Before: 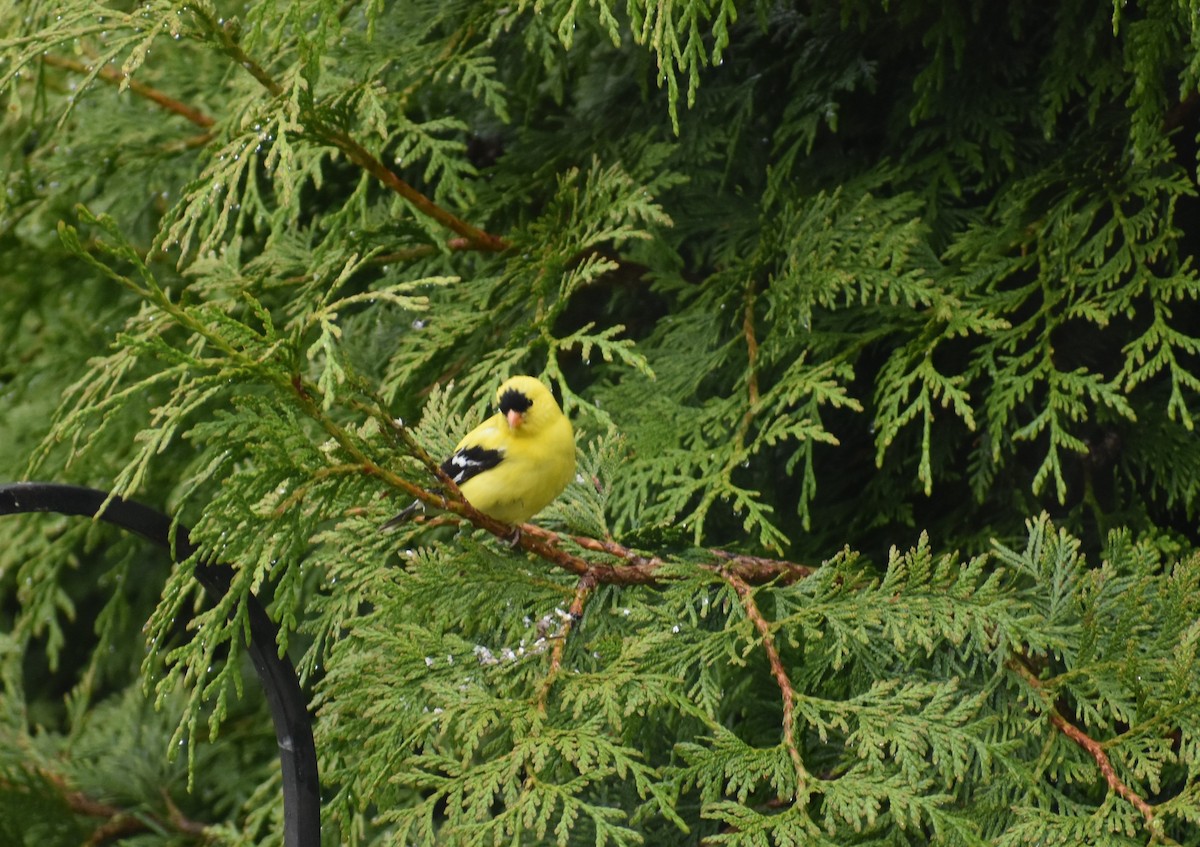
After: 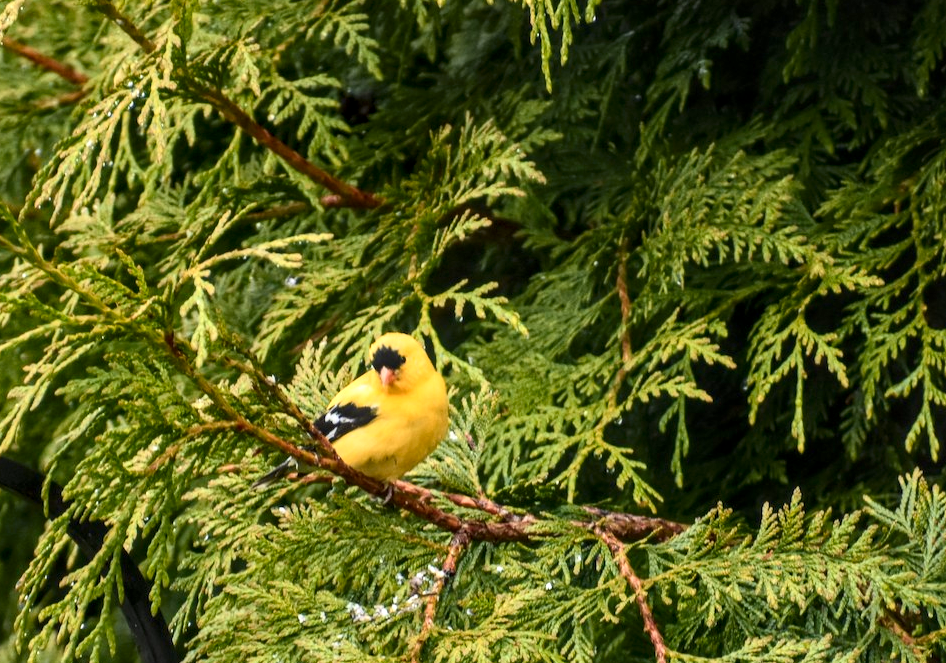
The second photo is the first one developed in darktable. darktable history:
local contrast: detail 142%
contrast brightness saturation: contrast 0.23, brightness 0.107, saturation 0.288
color zones: curves: ch1 [(0, 0.469) (0.072, 0.457) (0.243, 0.494) (0.429, 0.5) (0.571, 0.5) (0.714, 0.5) (0.857, 0.5) (1, 0.469)]; ch2 [(0, 0.499) (0.143, 0.467) (0.242, 0.436) (0.429, 0.493) (0.571, 0.5) (0.714, 0.5) (0.857, 0.5) (1, 0.499)]
crop and rotate: left 10.662%, top 5.1%, right 10.504%, bottom 16.531%
